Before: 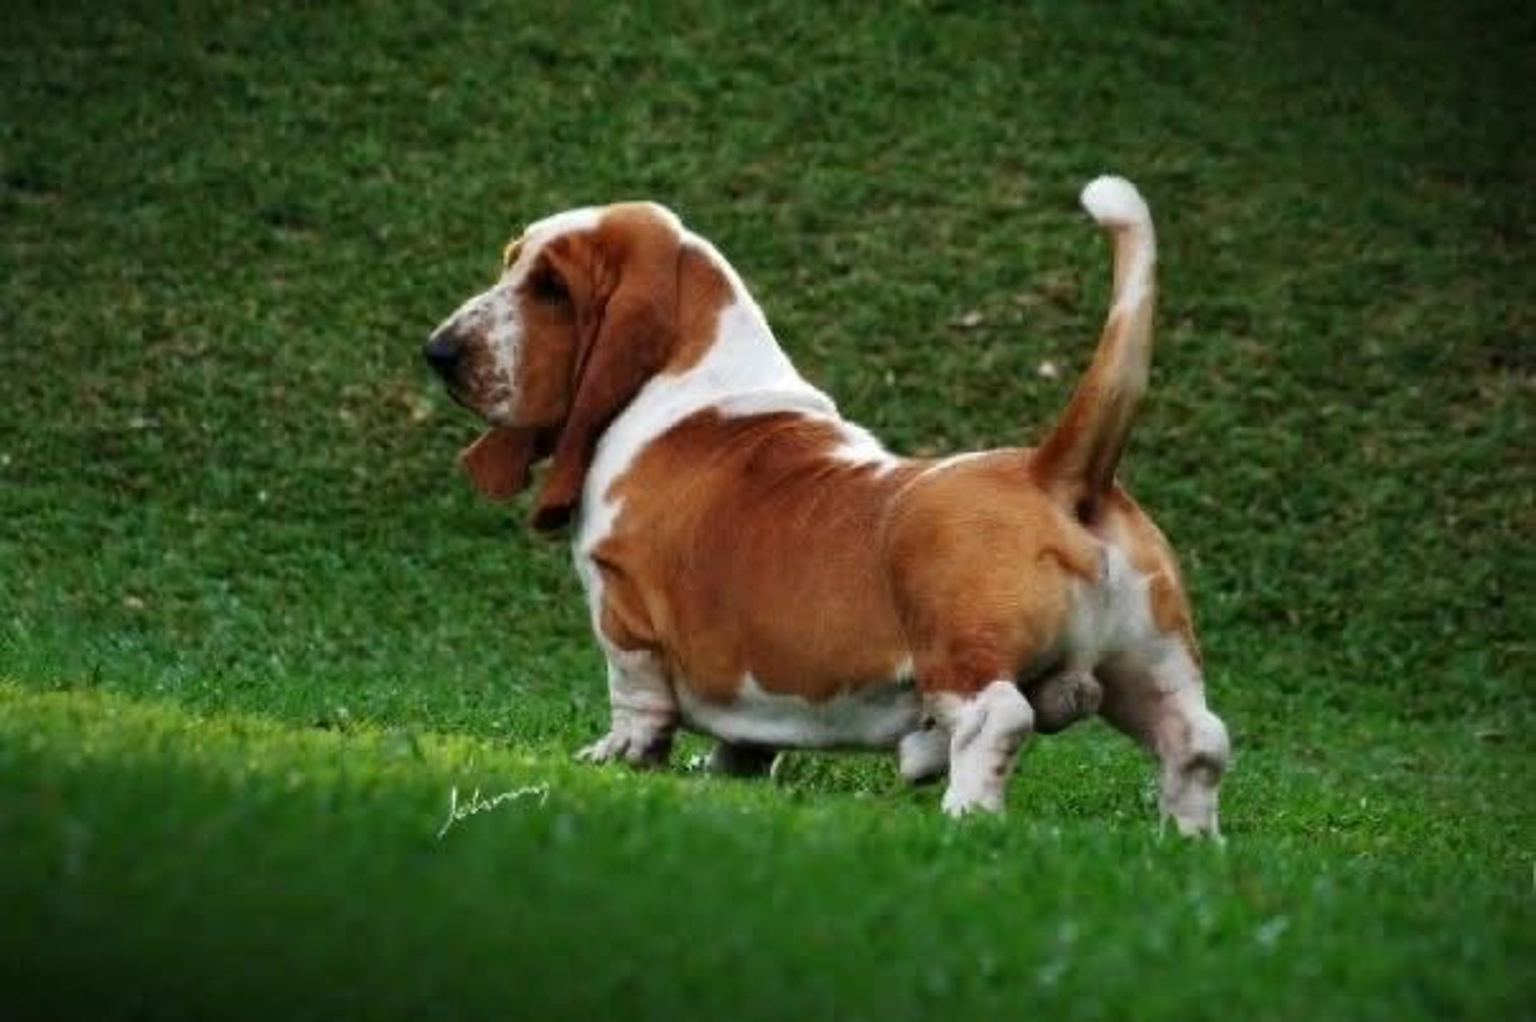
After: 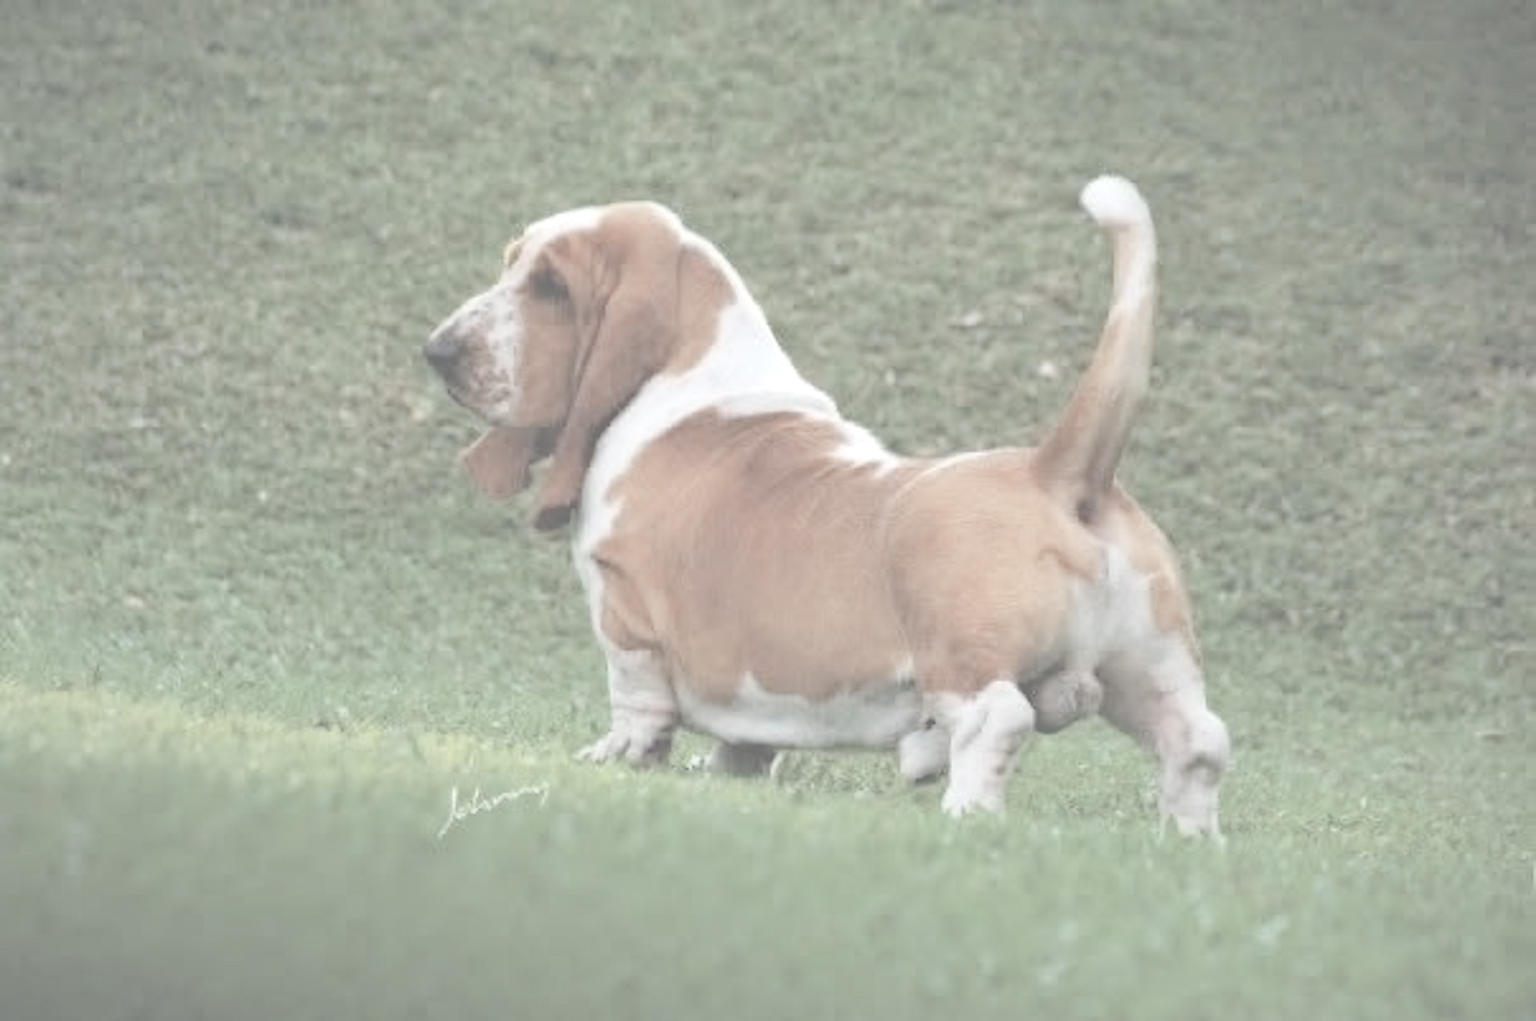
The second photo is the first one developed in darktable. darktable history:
exposure: black level correction 0, exposure 0.693 EV, compensate highlight preservation false
contrast brightness saturation: contrast -0.312, brightness 0.756, saturation -0.761
haze removal: compatibility mode true, adaptive false
